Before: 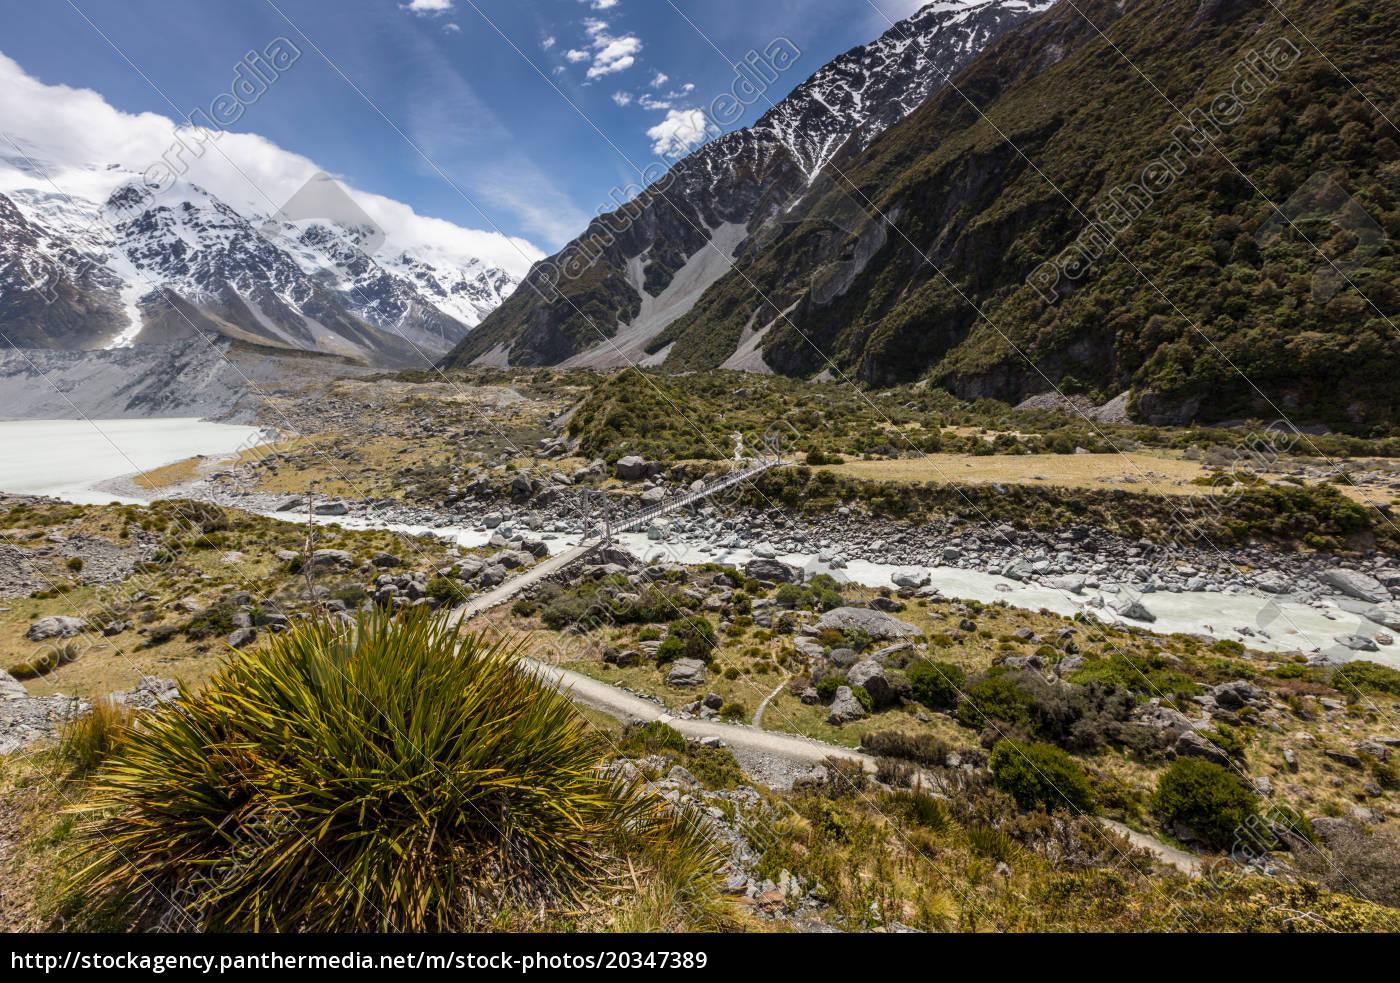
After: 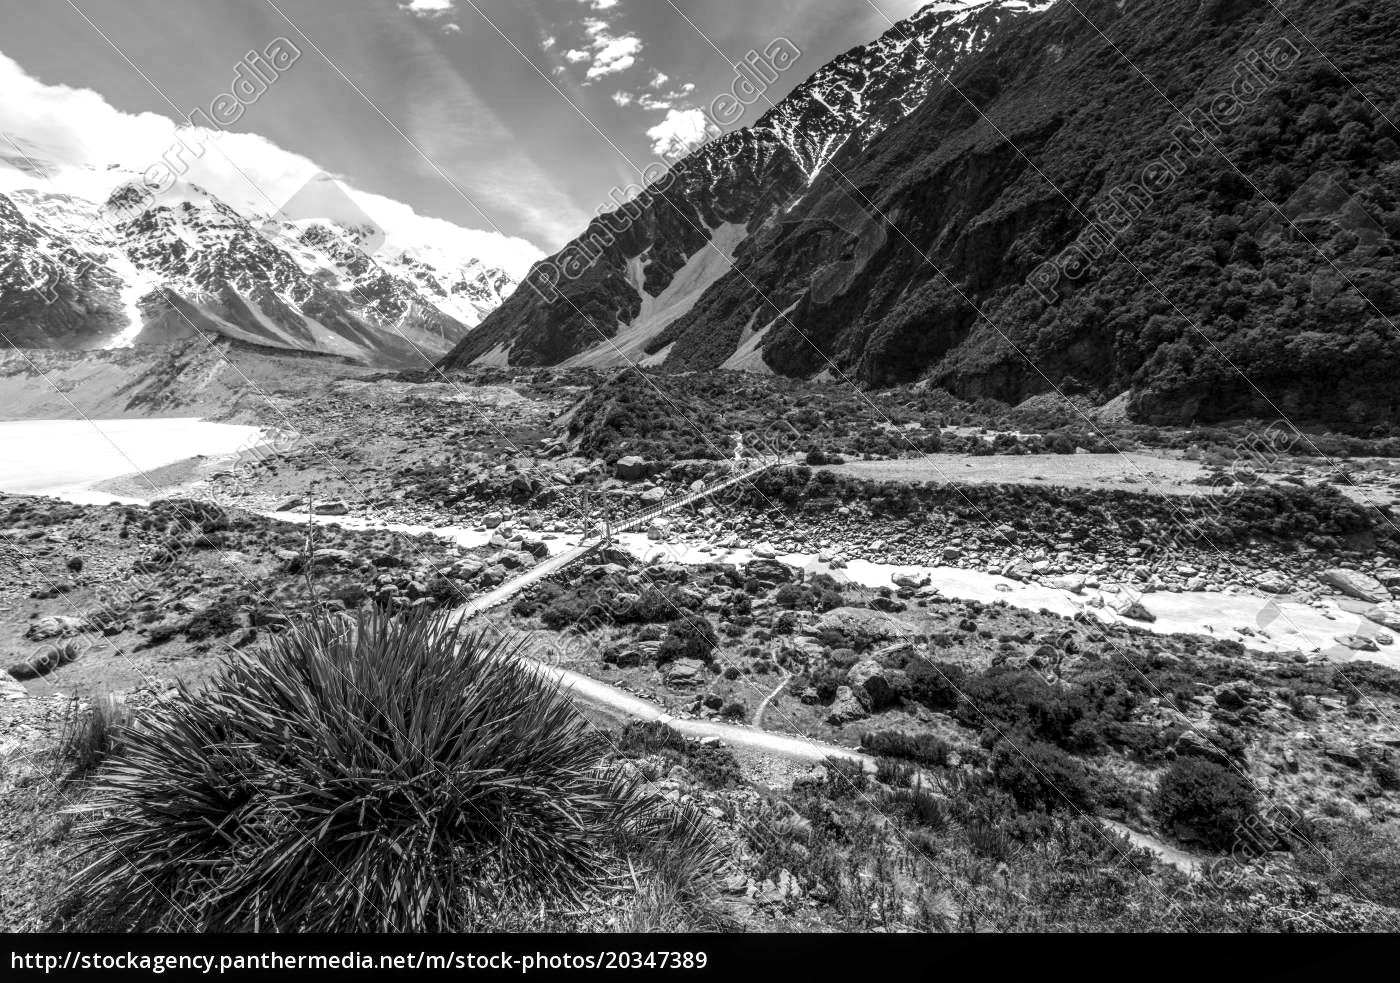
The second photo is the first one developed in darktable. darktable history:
local contrast: on, module defaults
tone equalizer: -8 EV 0.001 EV, -7 EV -0.002 EV, -6 EV 0.002 EV, -5 EV -0.03 EV, -4 EV -0.116 EV, -3 EV -0.169 EV, -2 EV 0.24 EV, -1 EV 0.702 EV, +0 EV 0.493 EV
monochrome: a 14.95, b -89.96
